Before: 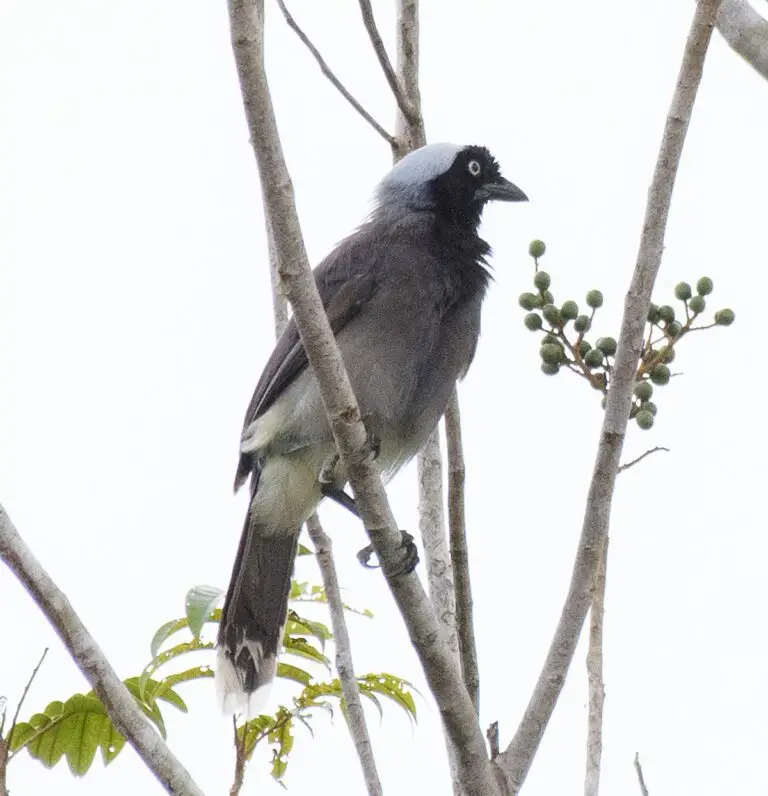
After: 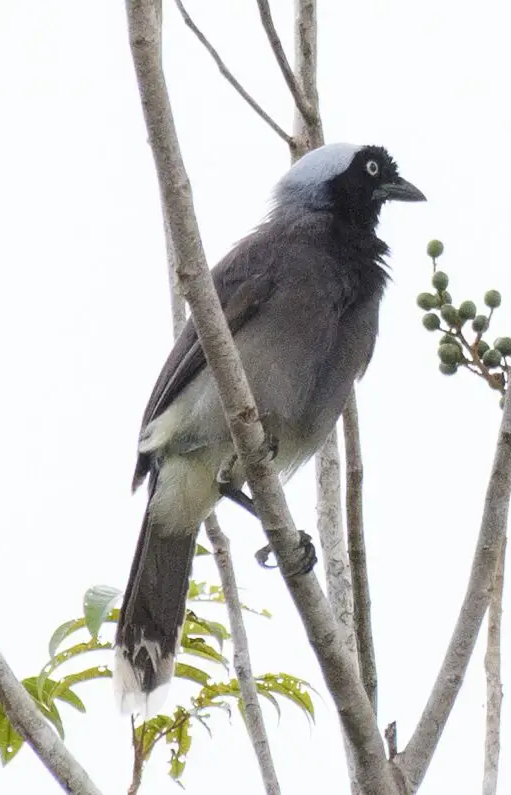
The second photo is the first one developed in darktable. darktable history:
crop and rotate: left 13.409%, right 19.924%
white balance: emerald 1
tone equalizer: -8 EV -0.55 EV
